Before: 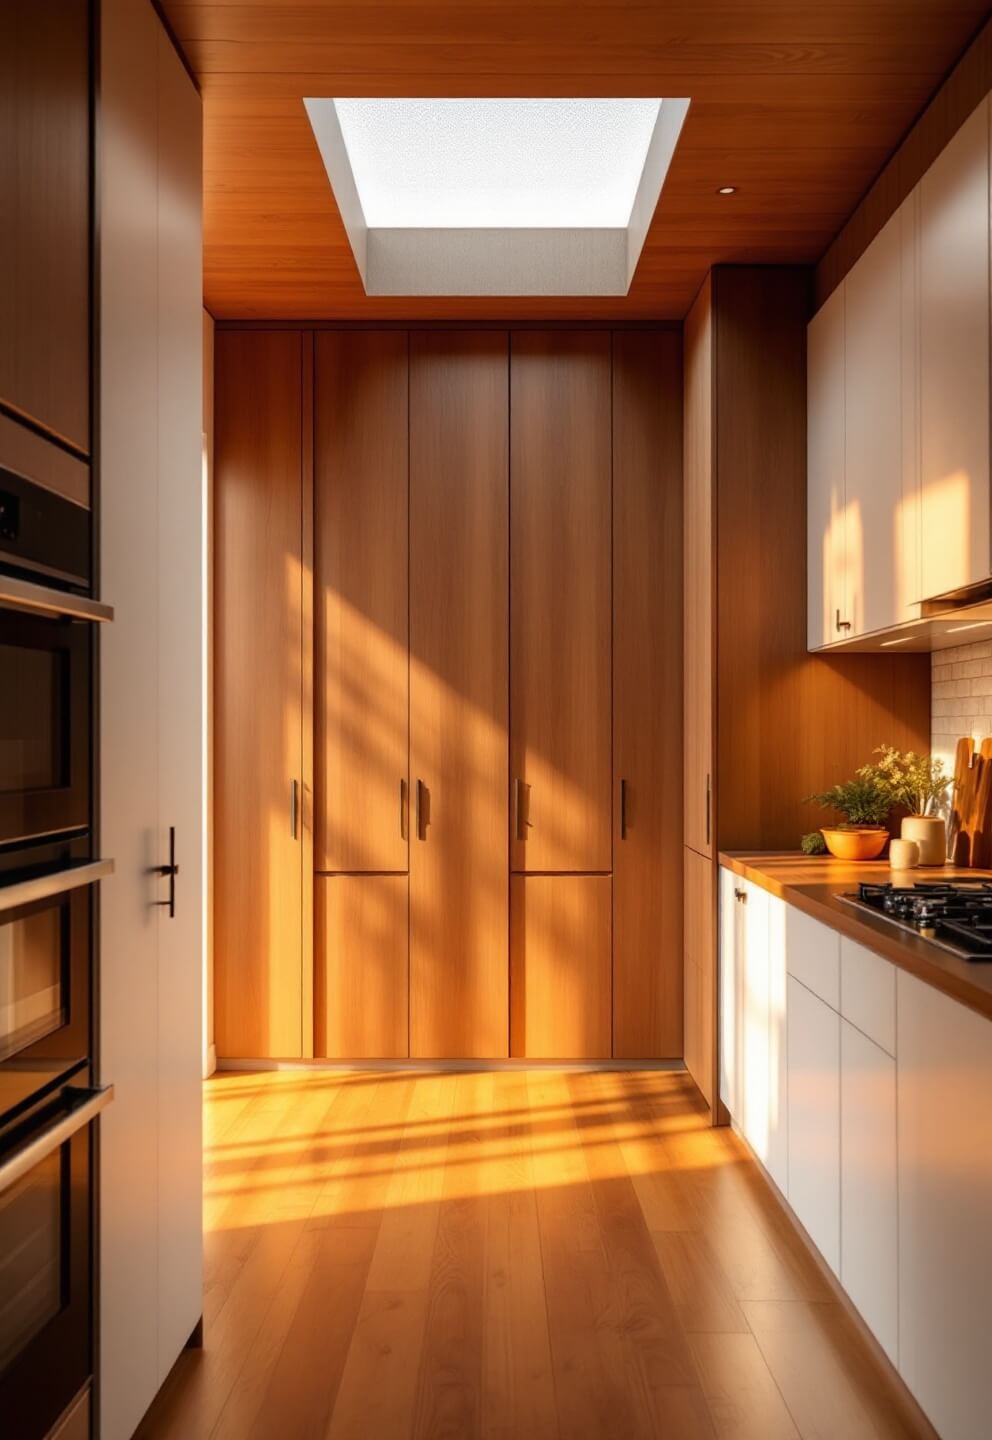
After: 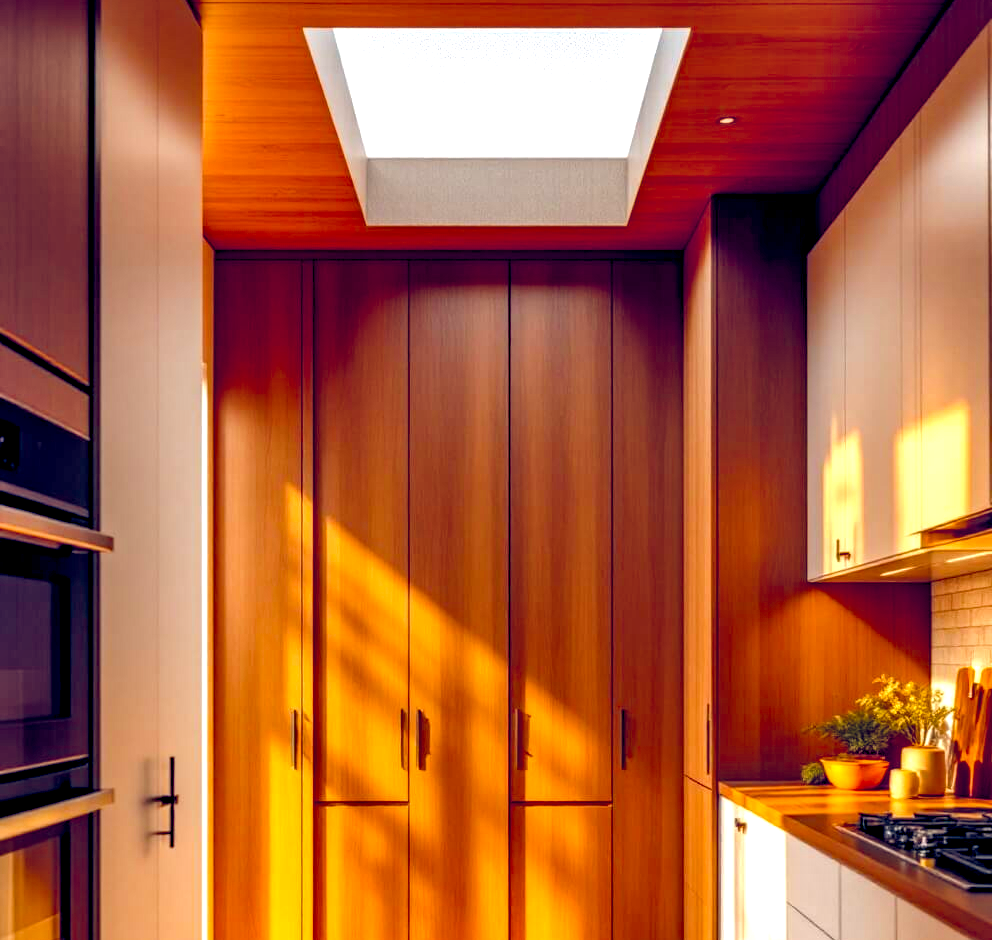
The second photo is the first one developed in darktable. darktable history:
tone equalizer: -8 EV 0.032 EV, edges refinement/feathering 500, mask exposure compensation -1.57 EV, preserve details no
local contrast: detail 142%
crop and rotate: top 4.864%, bottom 29.814%
color balance rgb: shadows lift › chroma 0.957%, shadows lift › hue 114.4°, global offset › chroma 0.252%, global offset › hue 257.56°, perceptual saturation grading › global saturation 36.563%, perceptual saturation grading › shadows 36.224%, perceptual brilliance grading › global brilliance 10.496%, perceptual brilliance grading › shadows 14.894%
exposure: black level correction 0.001, compensate highlight preservation false
haze removal: compatibility mode true, adaptive false
shadows and highlights: shadows 52.64, soften with gaussian
